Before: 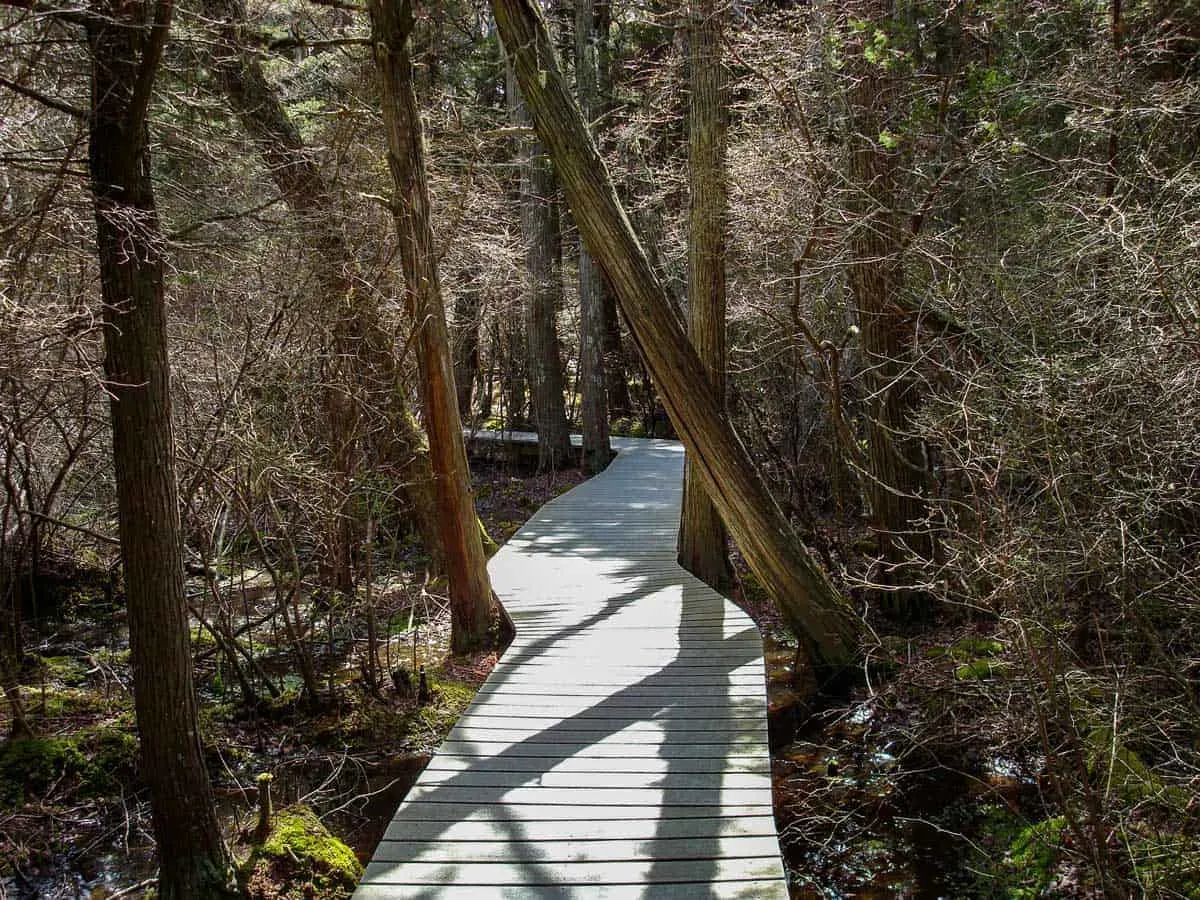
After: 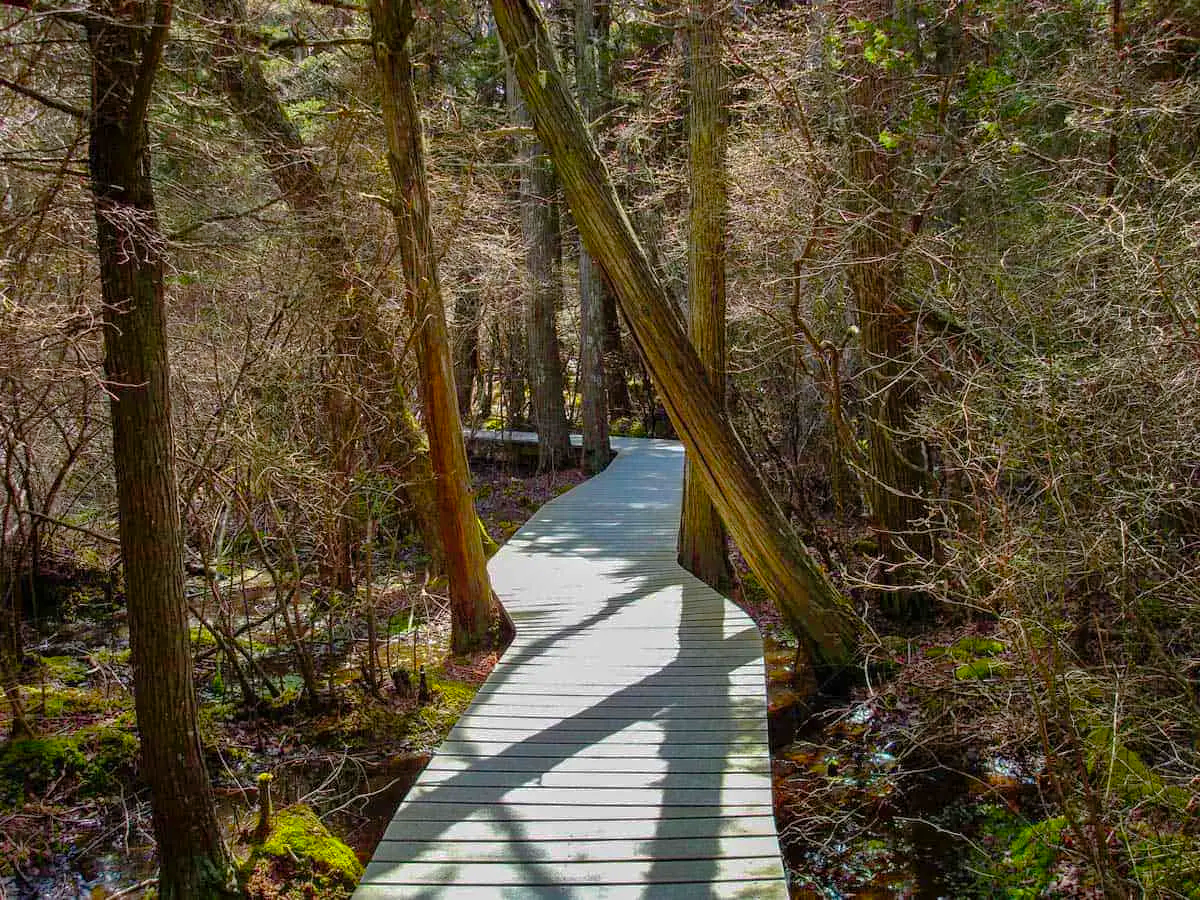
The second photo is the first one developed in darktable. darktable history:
shadows and highlights: highlights color adjustment 78.12%
color balance rgb: linear chroma grading › global chroma 10.459%, perceptual saturation grading › global saturation 25.526%, global vibrance 24.128%
tone equalizer: on, module defaults
